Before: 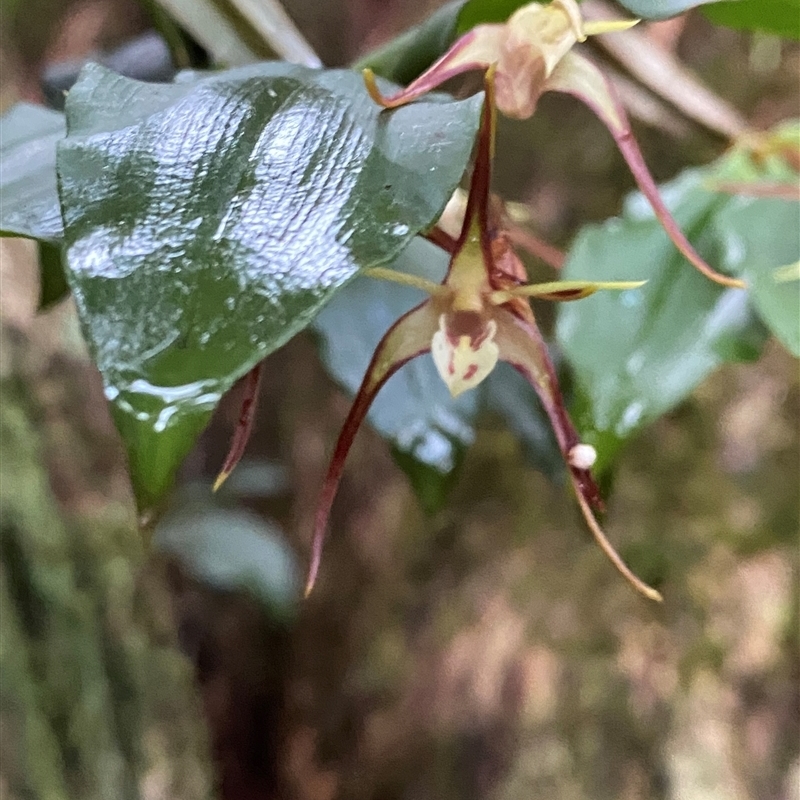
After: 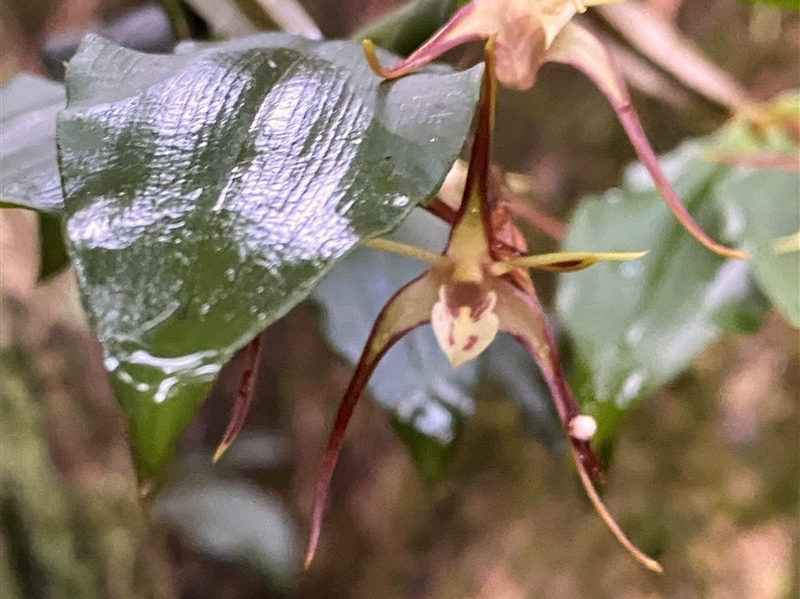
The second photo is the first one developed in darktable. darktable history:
crop: top 3.712%, bottom 21.303%
color calibration: output R [1.063, -0.012, -0.003, 0], output B [-0.079, 0.047, 1, 0], illuminant same as pipeline (D50), x 0.345, y 0.358, temperature 4974.89 K, saturation algorithm version 1 (2020)
